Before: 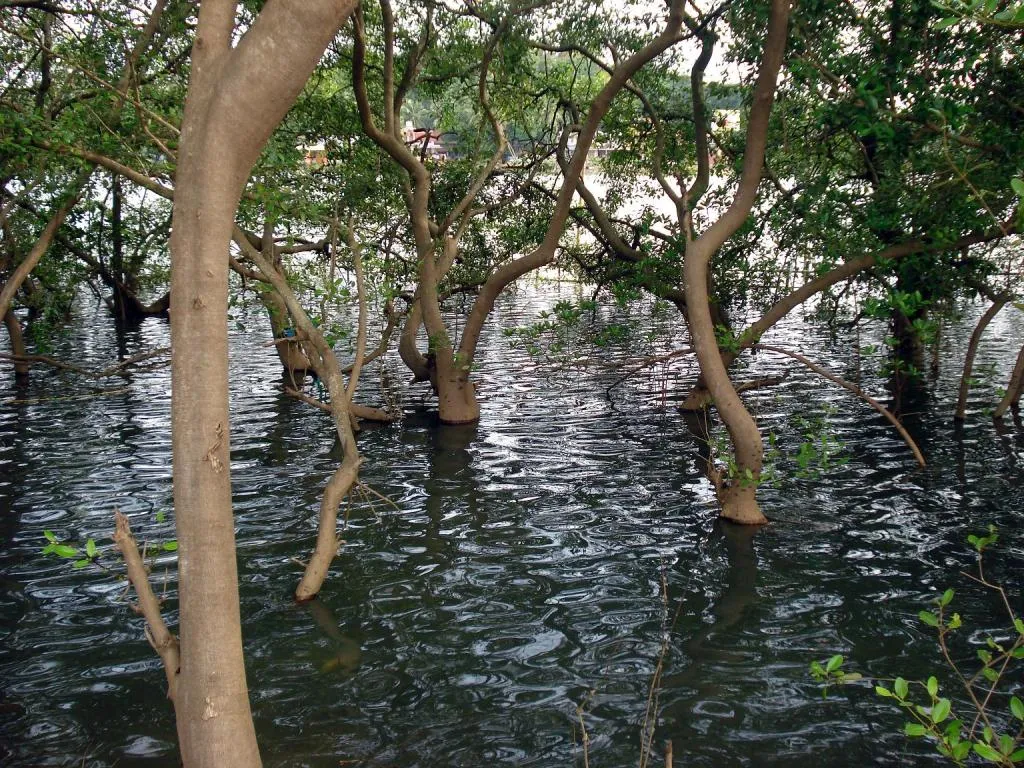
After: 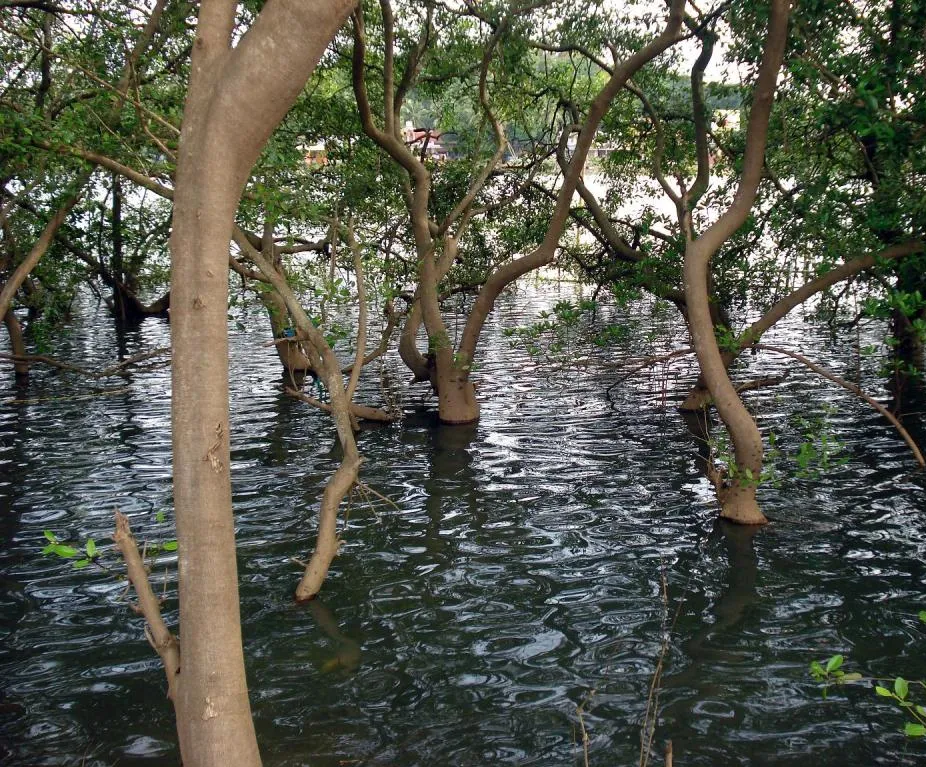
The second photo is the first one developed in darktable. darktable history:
crop: right 9.489%, bottom 0.037%
